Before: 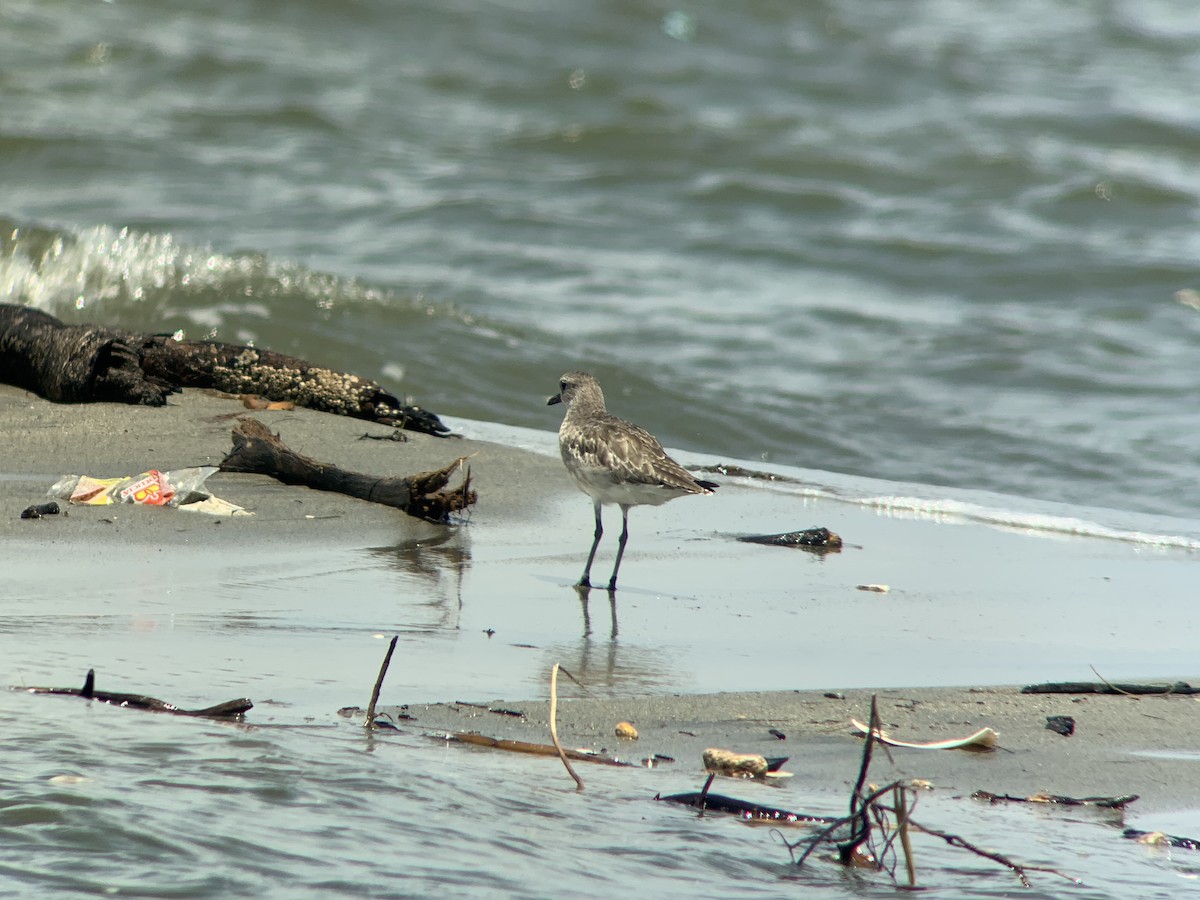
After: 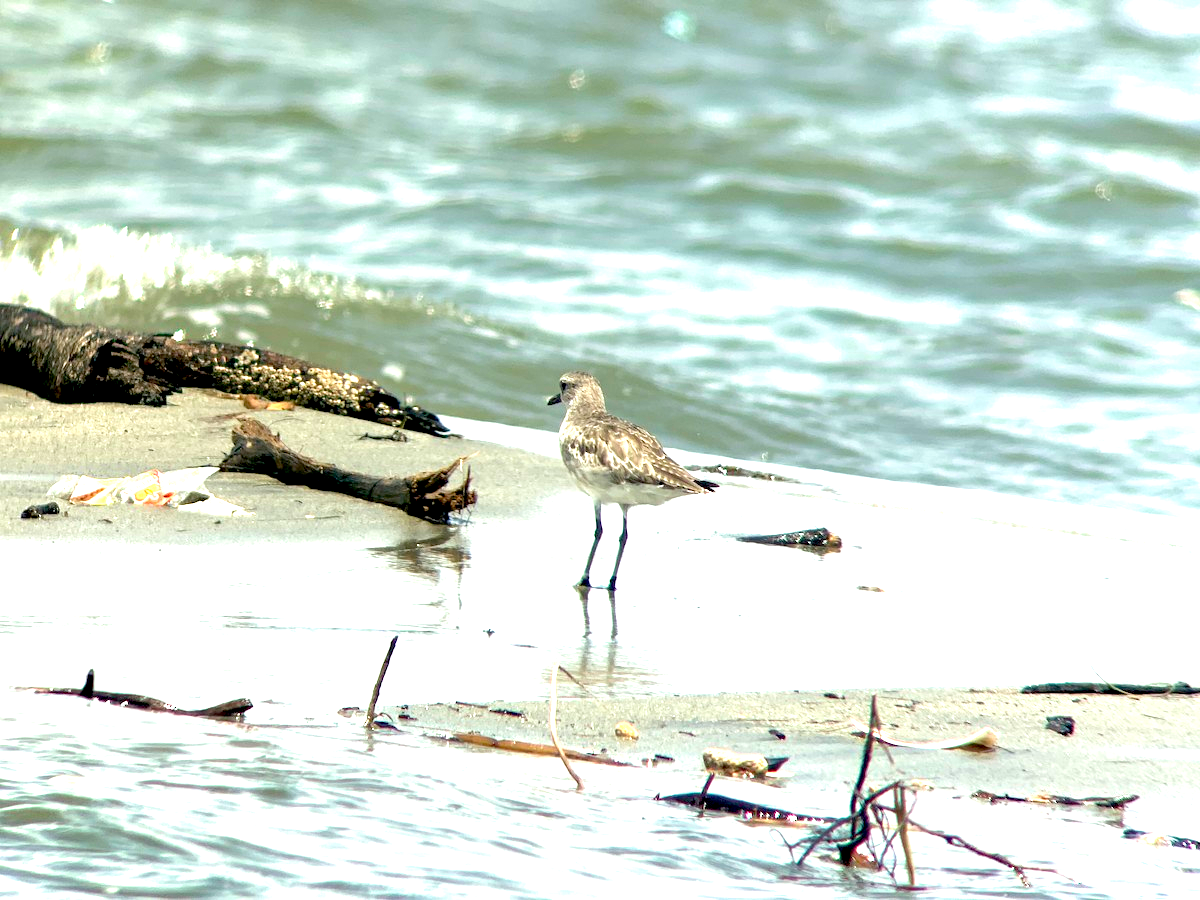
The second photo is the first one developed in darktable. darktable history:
velvia: strength 10%
exposure: black level correction 0.009, exposure 1.425 EV, compensate highlight preservation false
